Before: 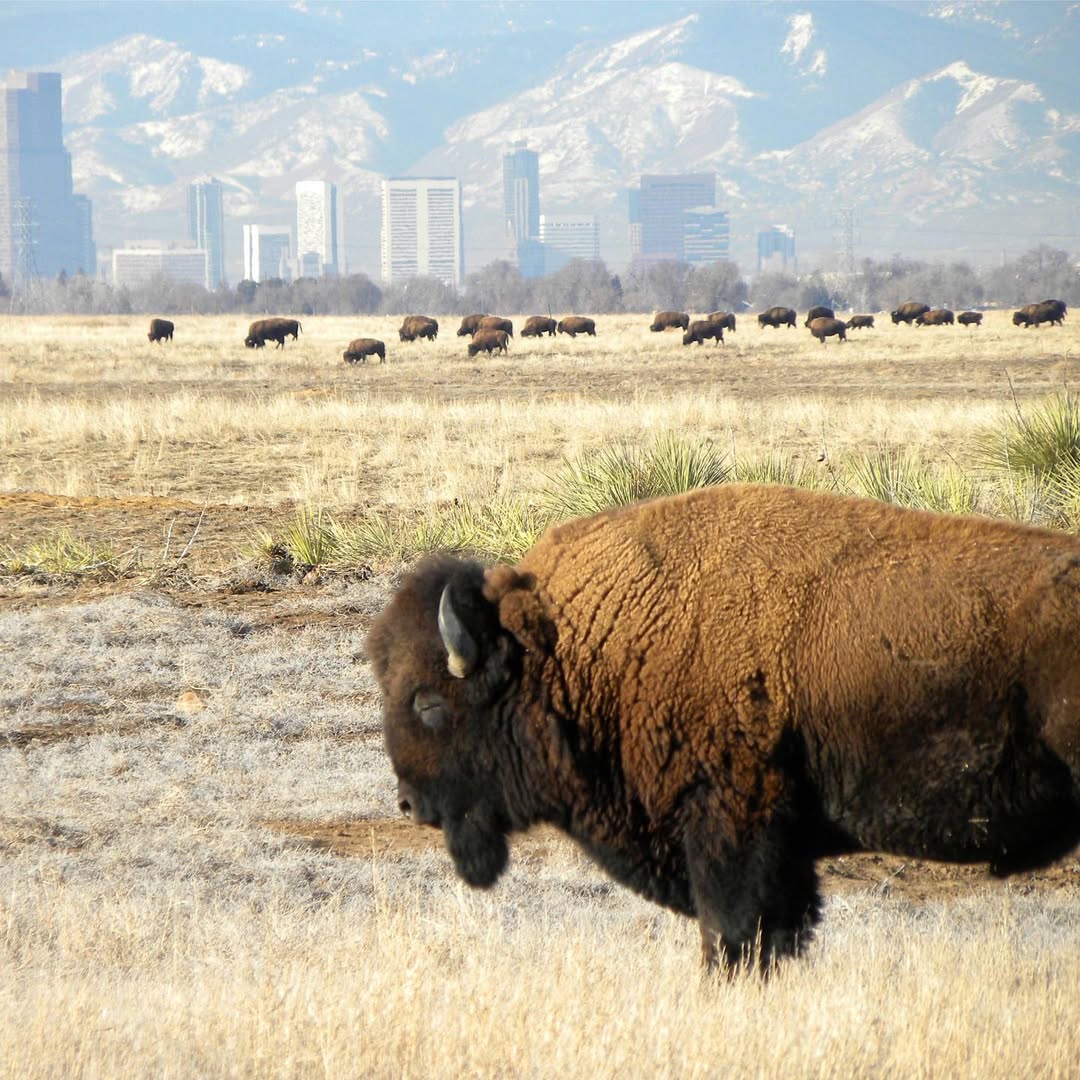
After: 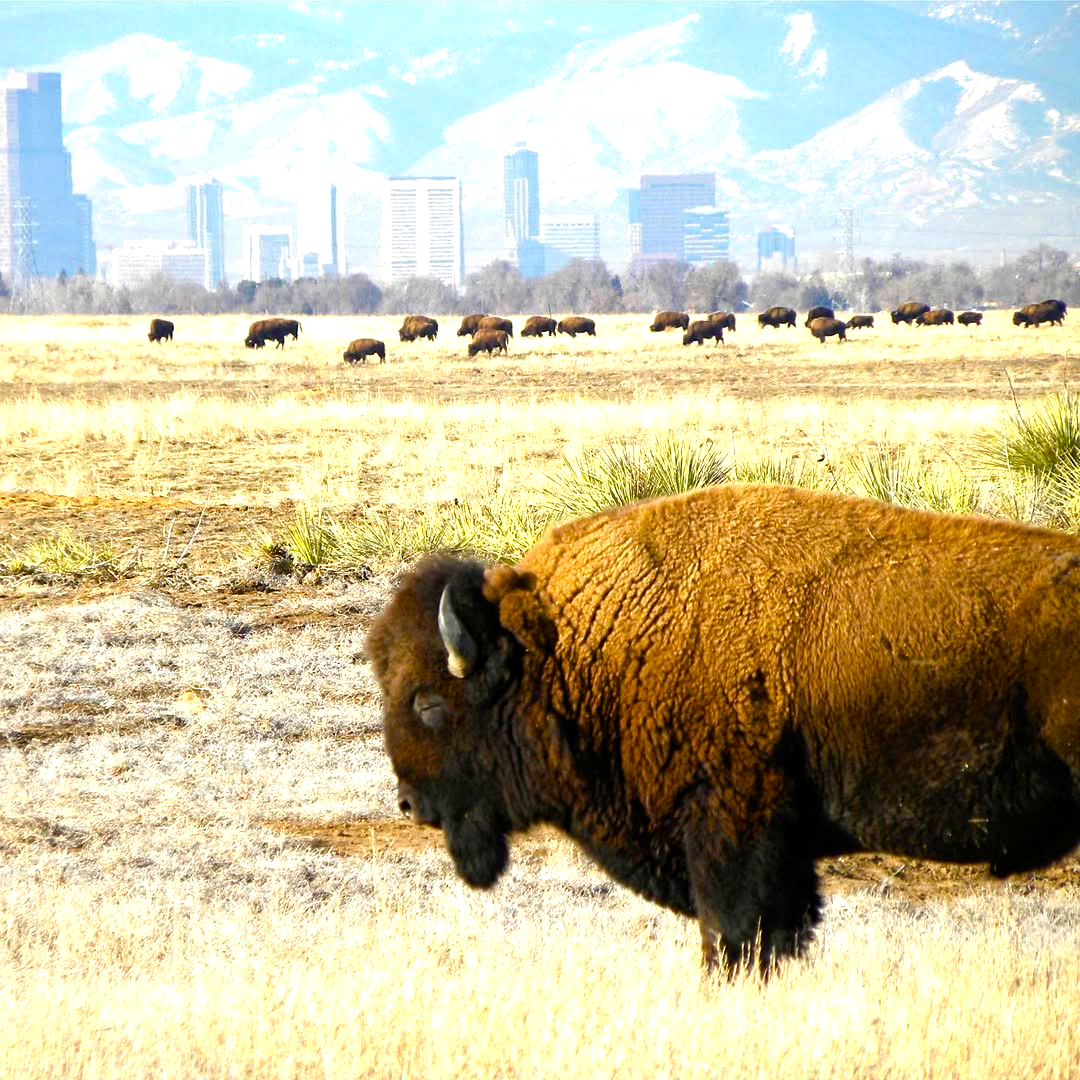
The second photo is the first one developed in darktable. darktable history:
color balance rgb: perceptual saturation grading › global saturation 20%, perceptual saturation grading › highlights -25.405%, perceptual saturation grading › shadows 50.063%, perceptual brilliance grading › global brilliance -4.33%, perceptual brilliance grading › highlights 23.748%, perceptual brilliance grading › mid-tones 7.032%, perceptual brilliance grading › shadows -4.746%, global vibrance 29.287%
haze removal: adaptive false
tone equalizer: on, module defaults
